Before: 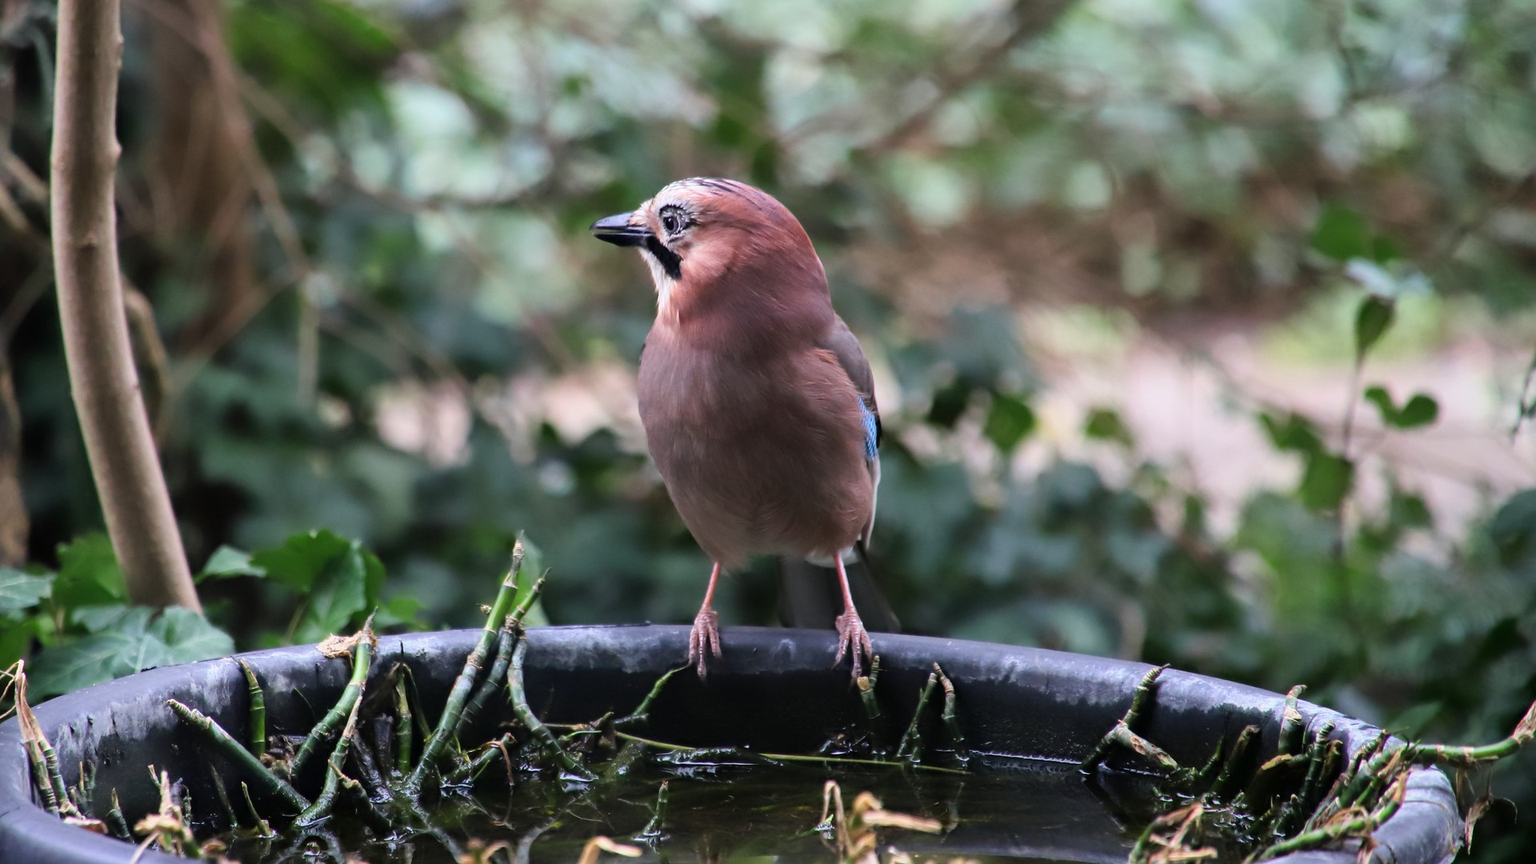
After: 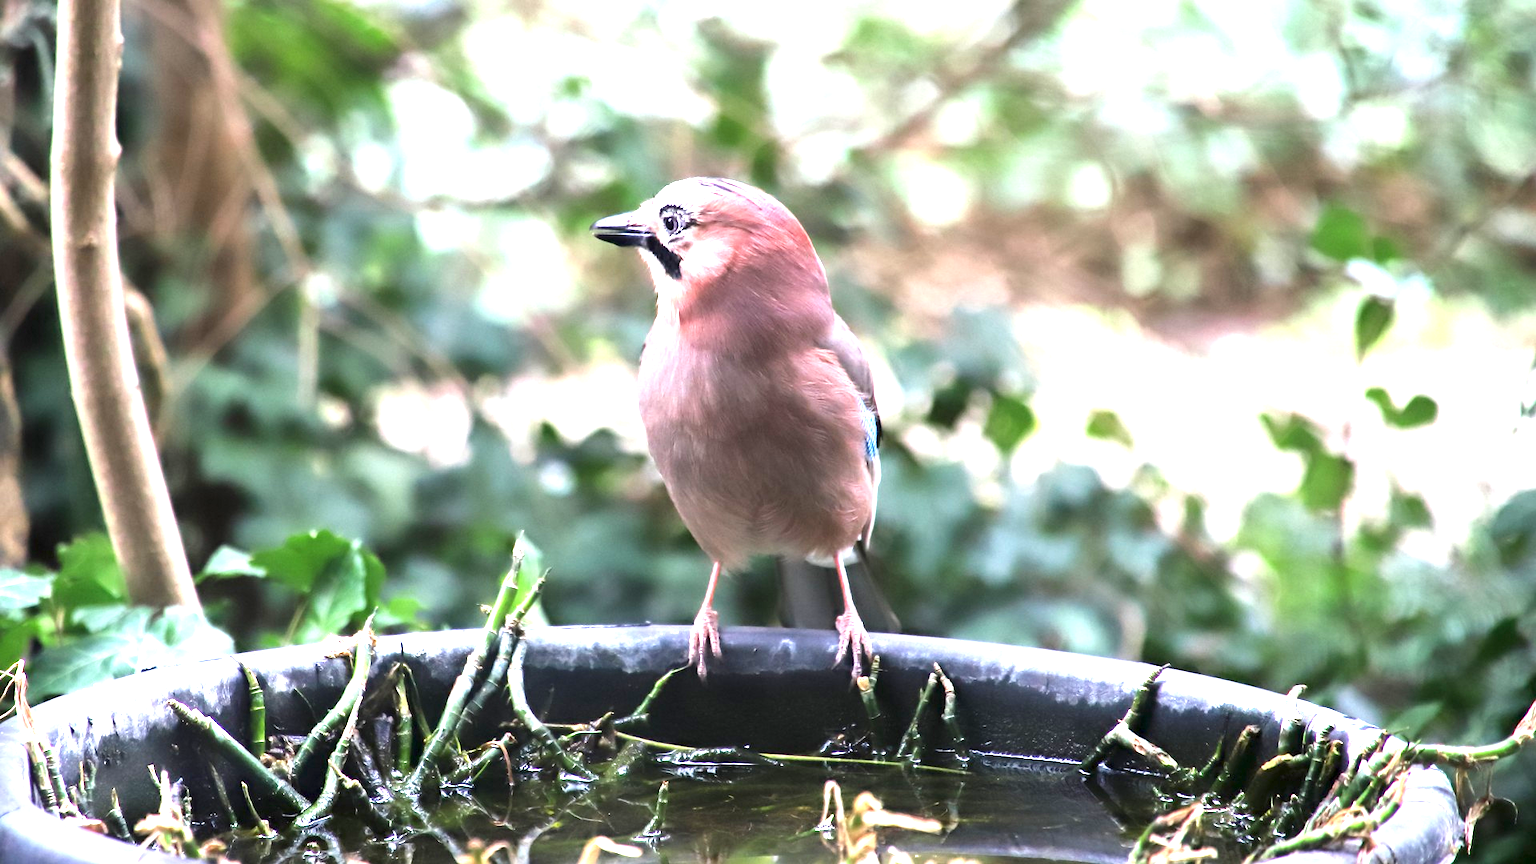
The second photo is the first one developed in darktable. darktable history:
exposure: exposure 1.227 EV, compensate exposure bias true, compensate highlight preservation false
